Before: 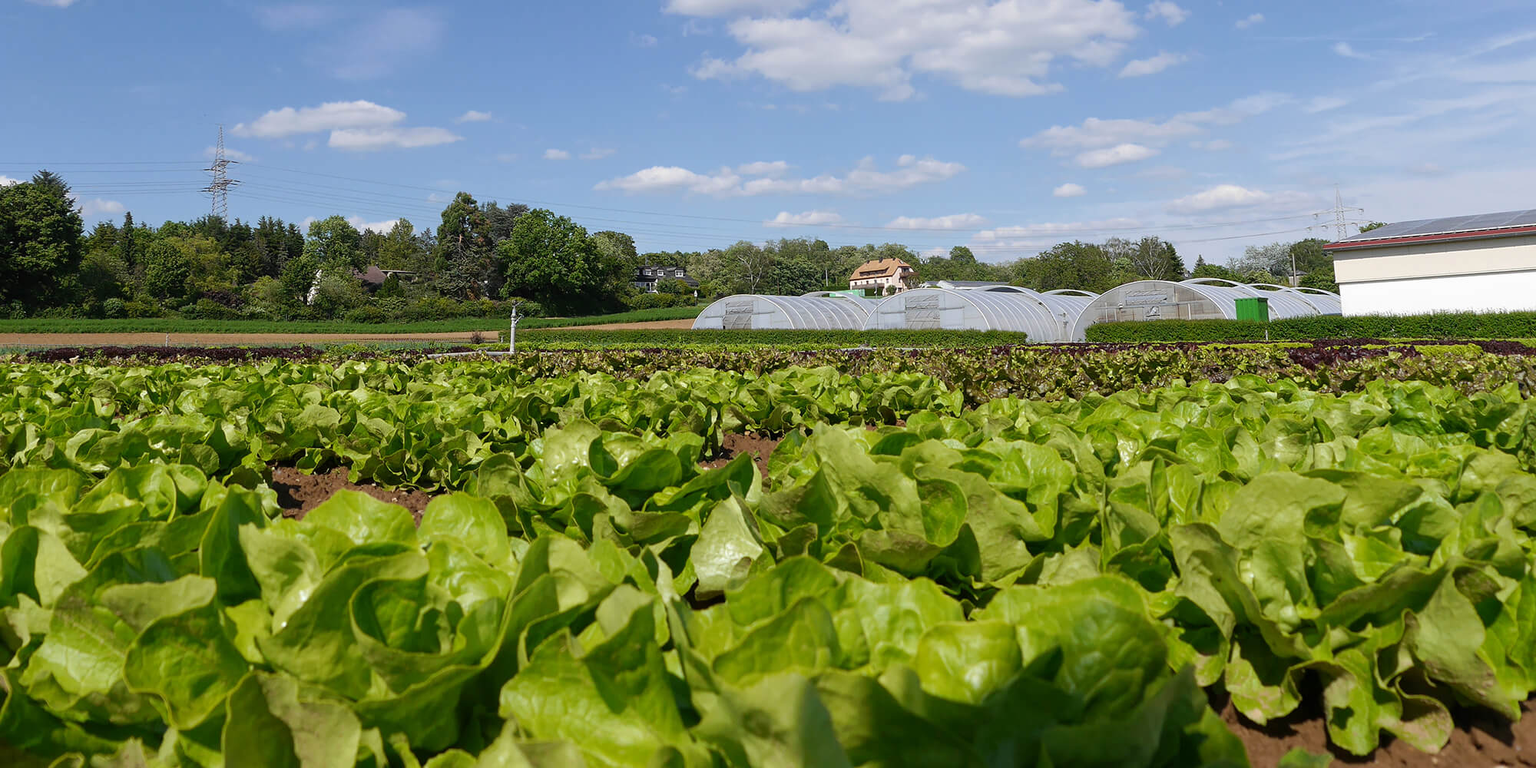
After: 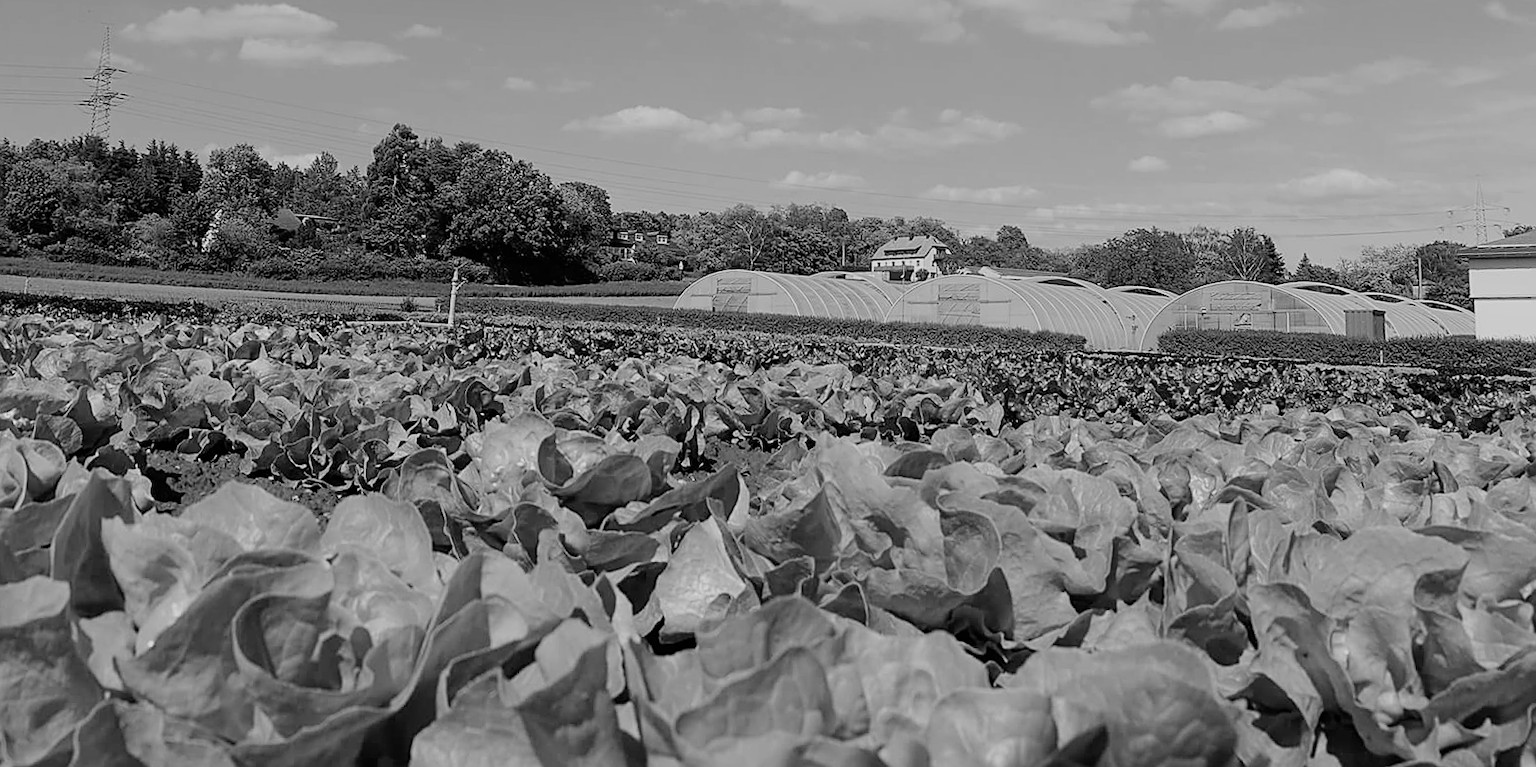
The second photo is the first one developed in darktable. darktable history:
white balance: red 0.926, green 1.003, blue 1.133
filmic rgb: black relative exposure -7.65 EV, white relative exposure 4.56 EV, hardness 3.61
sharpen: on, module defaults
crop and rotate: angle -3.27°, left 5.211%, top 5.211%, right 4.607%, bottom 4.607%
monochrome: size 3.1
